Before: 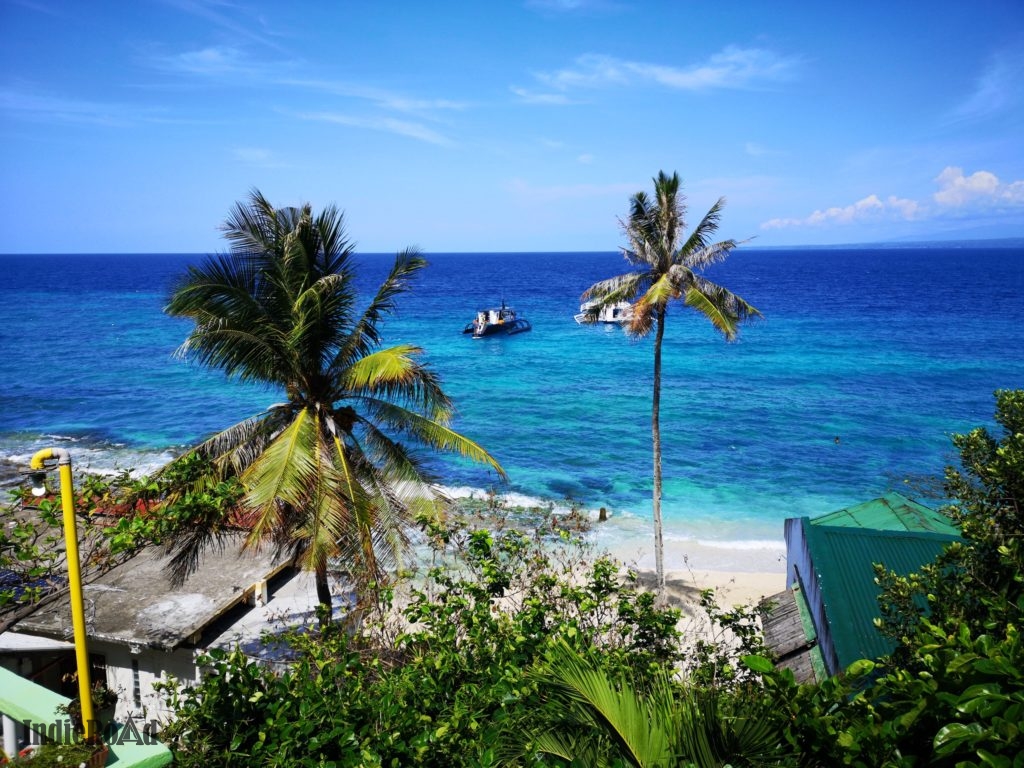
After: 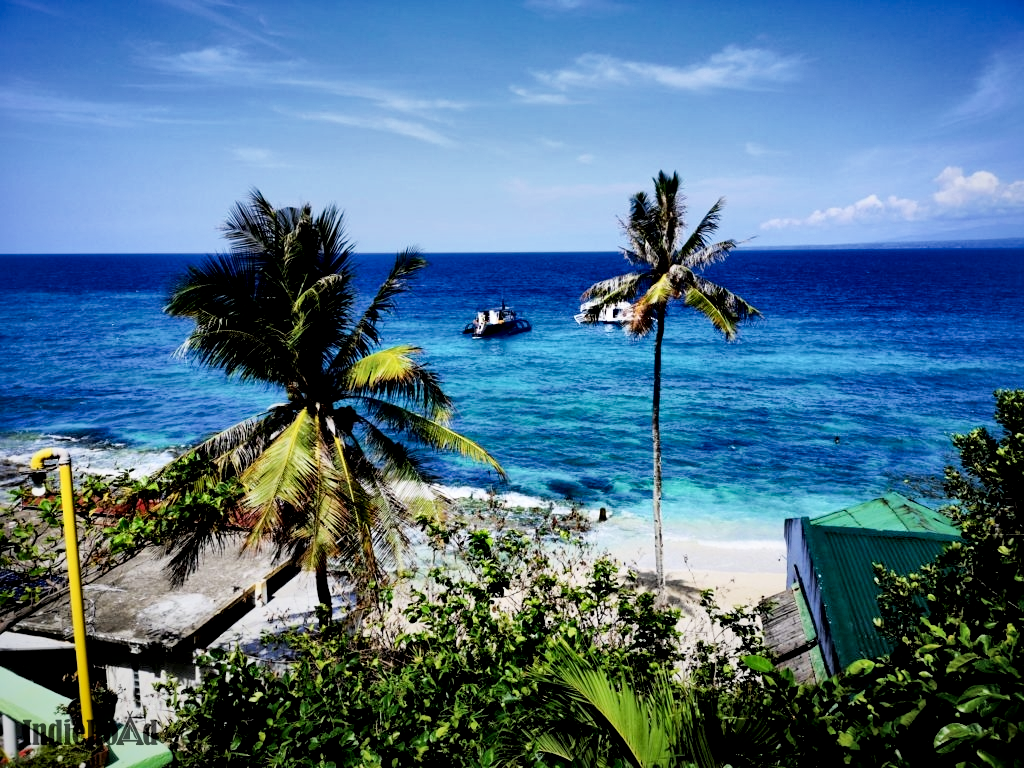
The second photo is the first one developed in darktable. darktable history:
contrast brightness saturation: contrast 0.041, saturation 0.069
local contrast: mode bilateral grid, contrast 44, coarseness 68, detail 215%, midtone range 0.2
contrast equalizer: octaves 7, y [[0.6 ×6], [0.55 ×6], [0 ×6], [0 ×6], [0 ×6]], mix 0.144
filmic rgb: black relative exposure -4.28 EV, white relative exposure 4.56 EV, hardness 2.38, contrast 1.057
